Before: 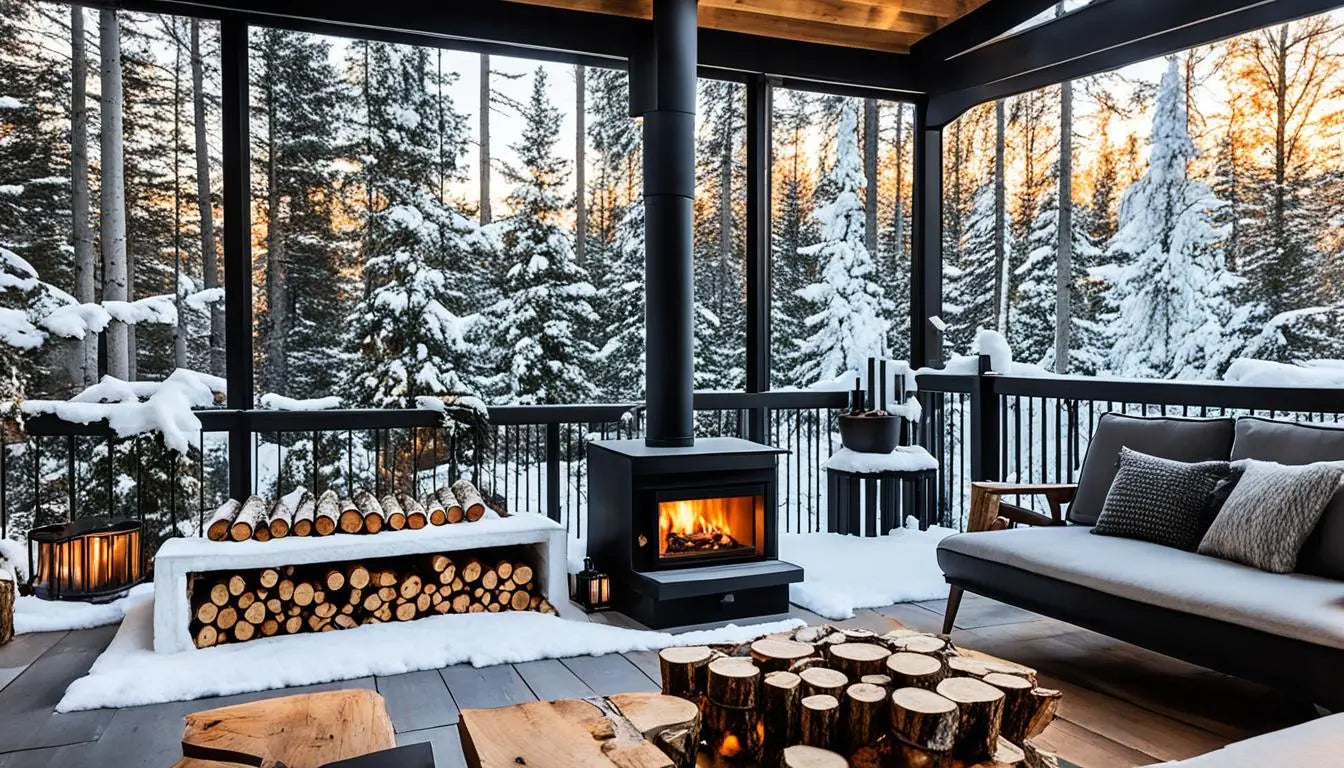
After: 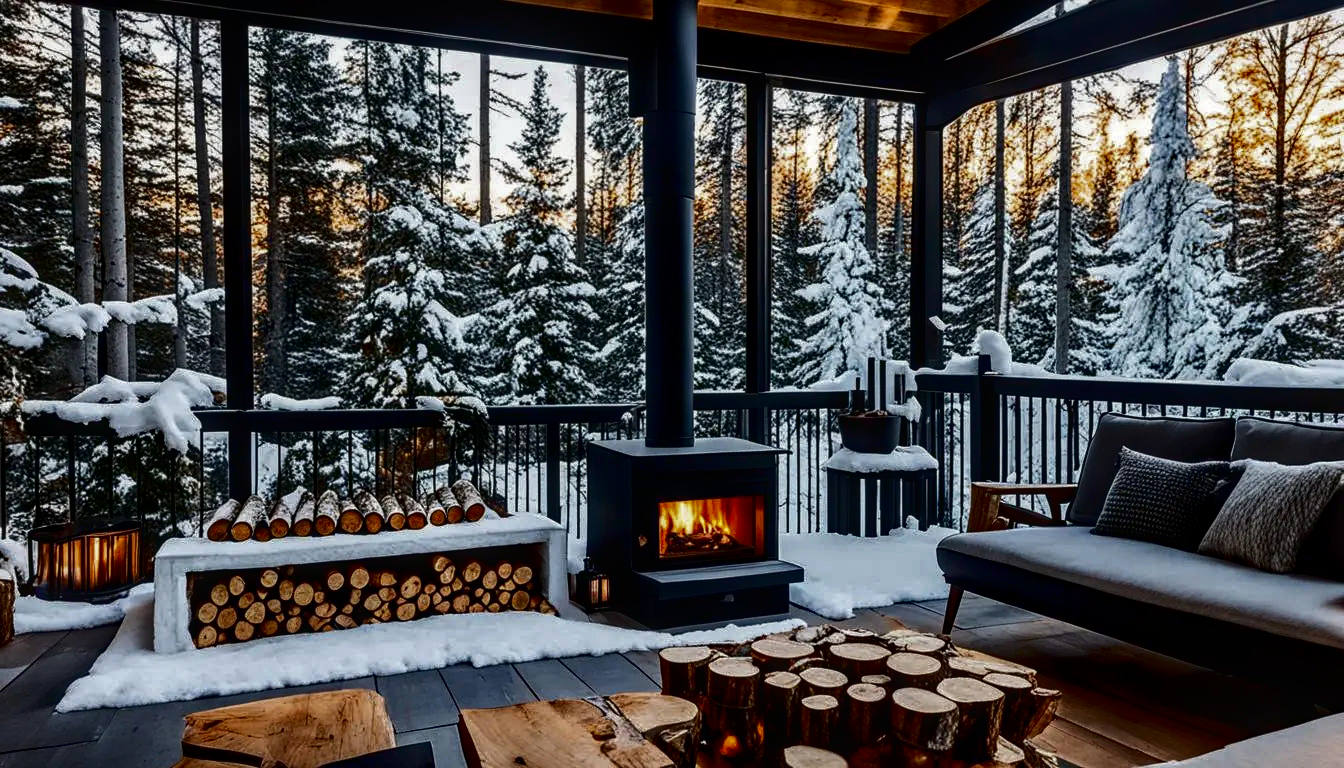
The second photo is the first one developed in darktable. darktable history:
local contrast: on, module defaults
contrast brightness saturation: brightness -0.534
haze removal: compatibility mode true, adaptive false
